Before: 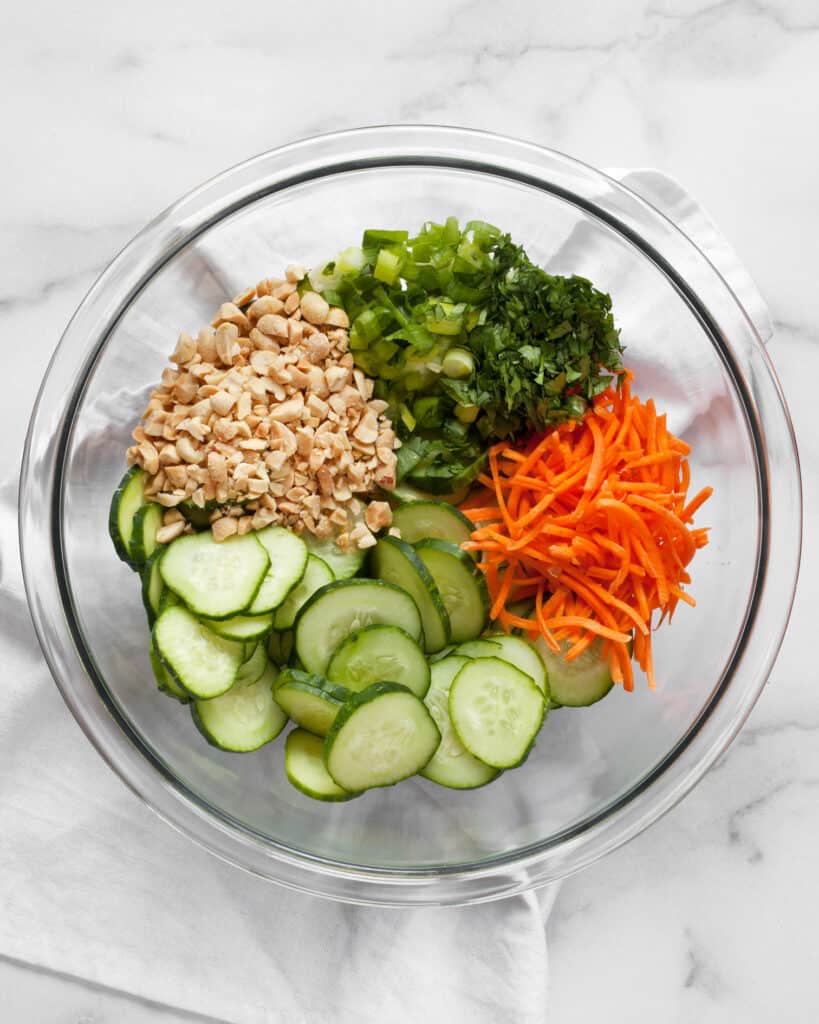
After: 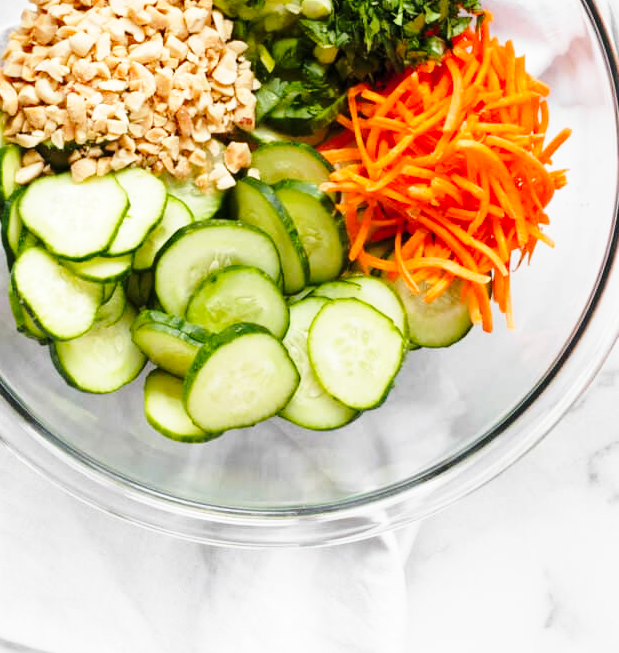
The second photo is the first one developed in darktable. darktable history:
base curve: curves: ch0 [(0, 0) (0.036, 0.037) (0.121, 0.228) (0.46, 0.76) (0.859, 0.983) (1, 1)], preserve colors none
crop and rotate: left 17.299%, top 35.115%, right 7.015%, bottom 1.024%
